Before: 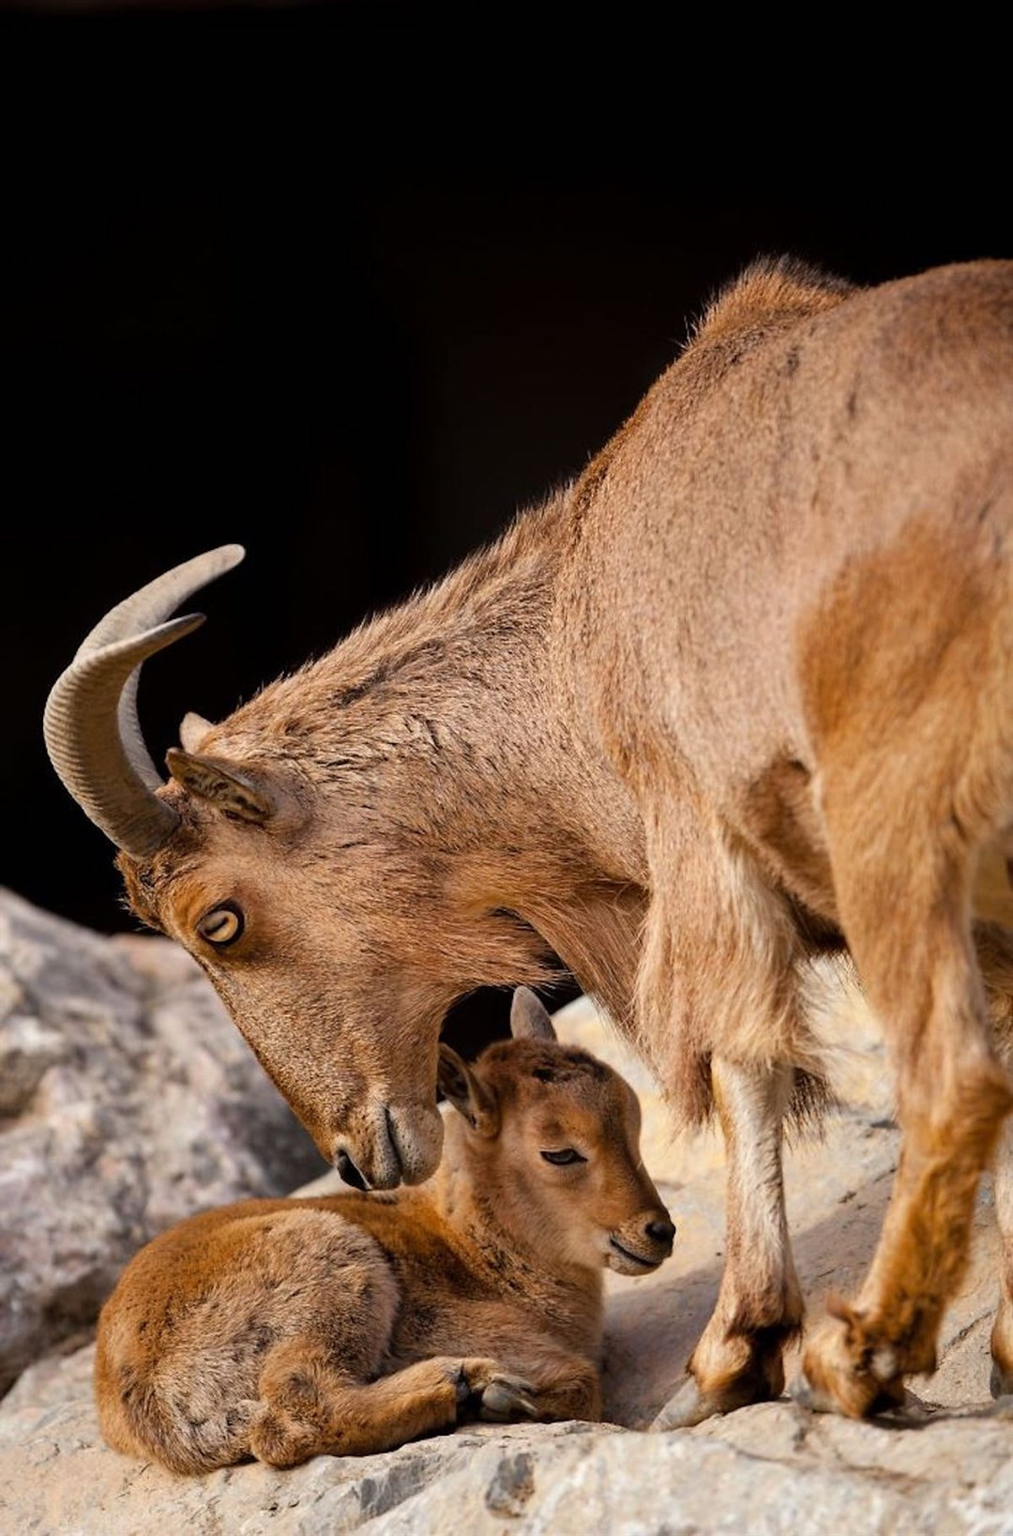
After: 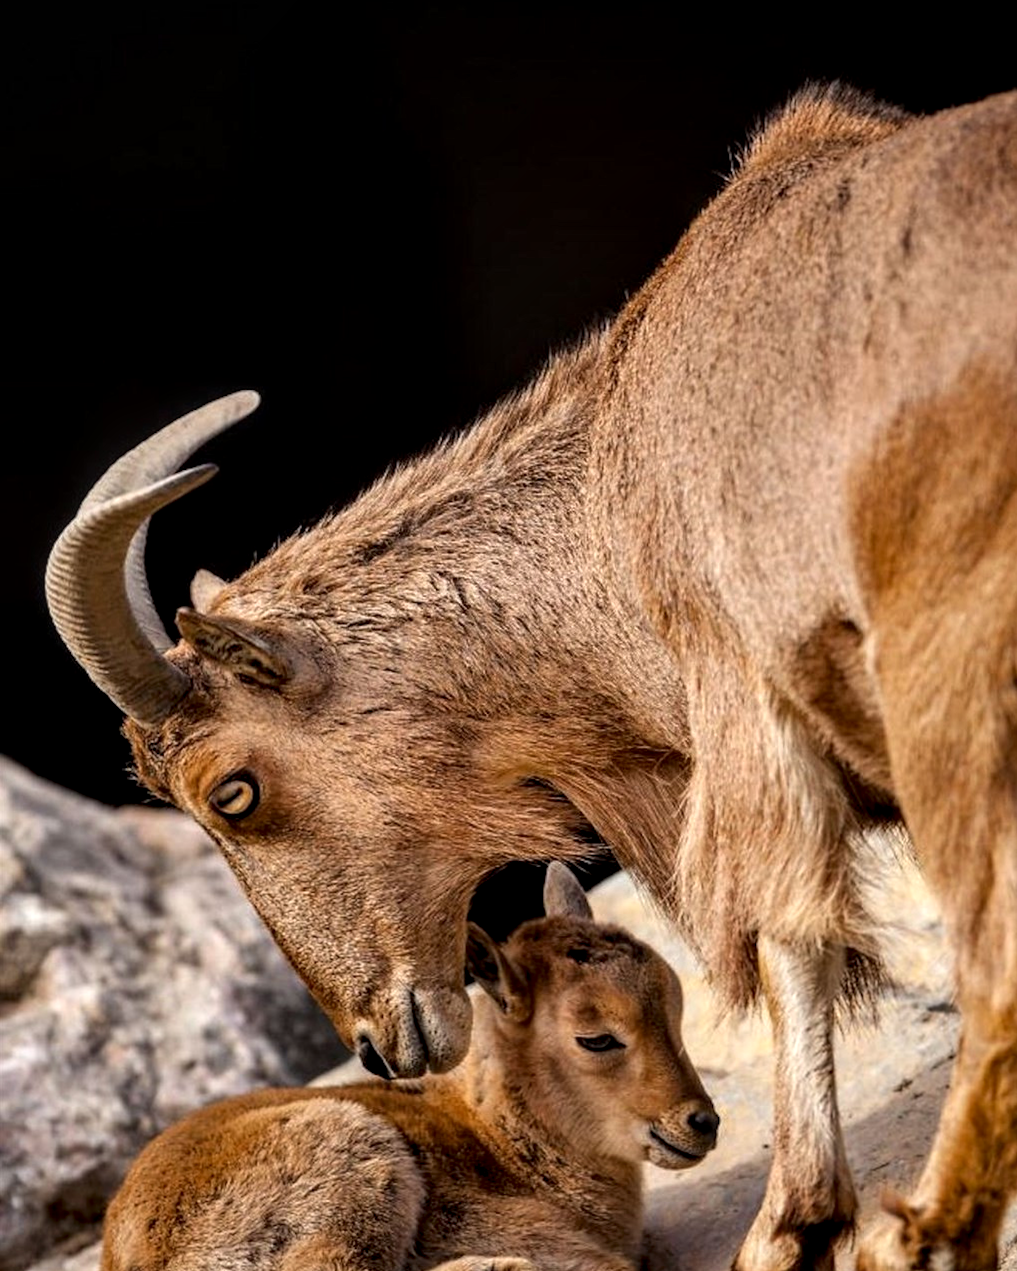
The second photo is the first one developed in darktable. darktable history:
crop and rotate: angle 0.071°, top 11.548%, right 5.653%, bottom 10.62%
local contrast: detail 150%
